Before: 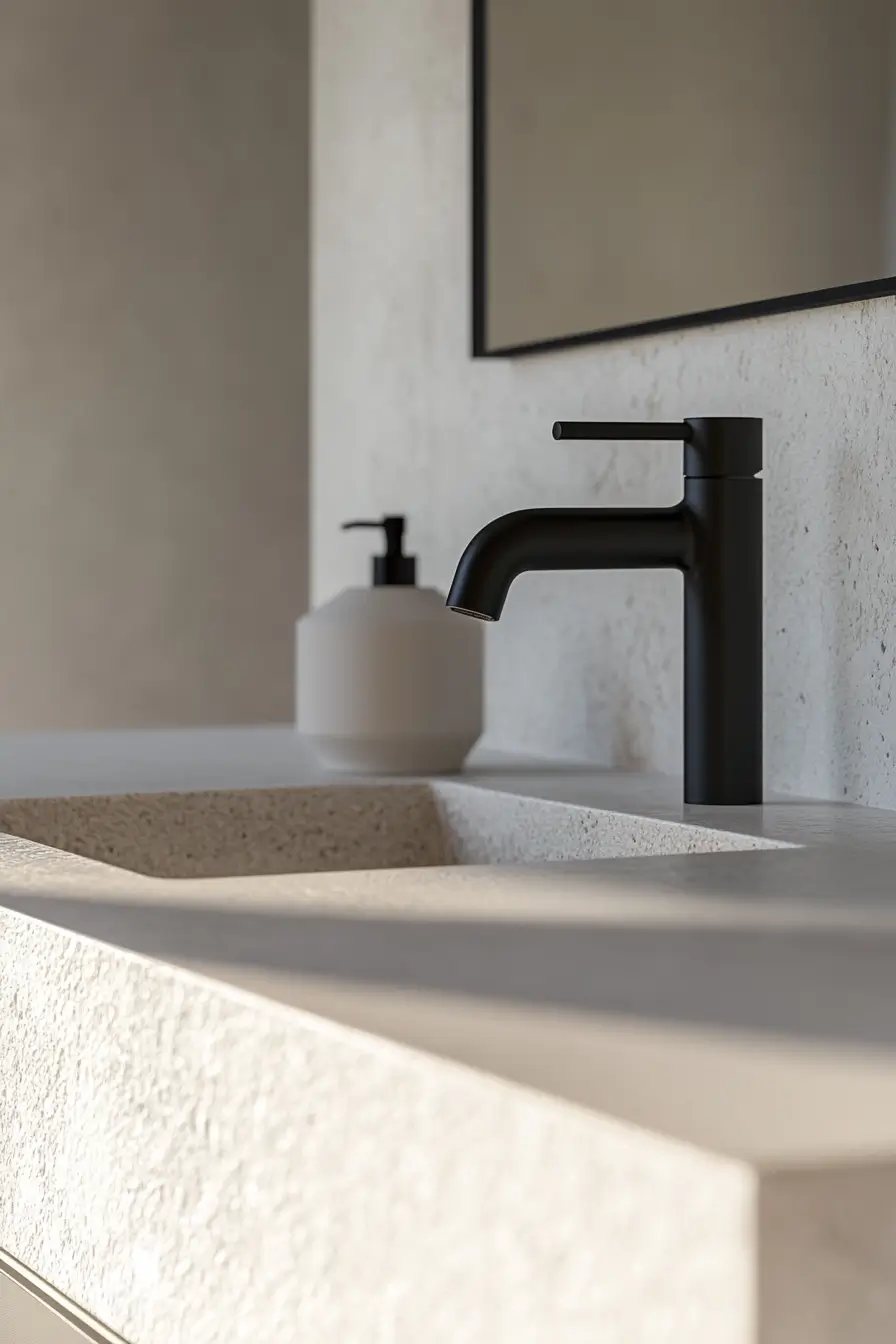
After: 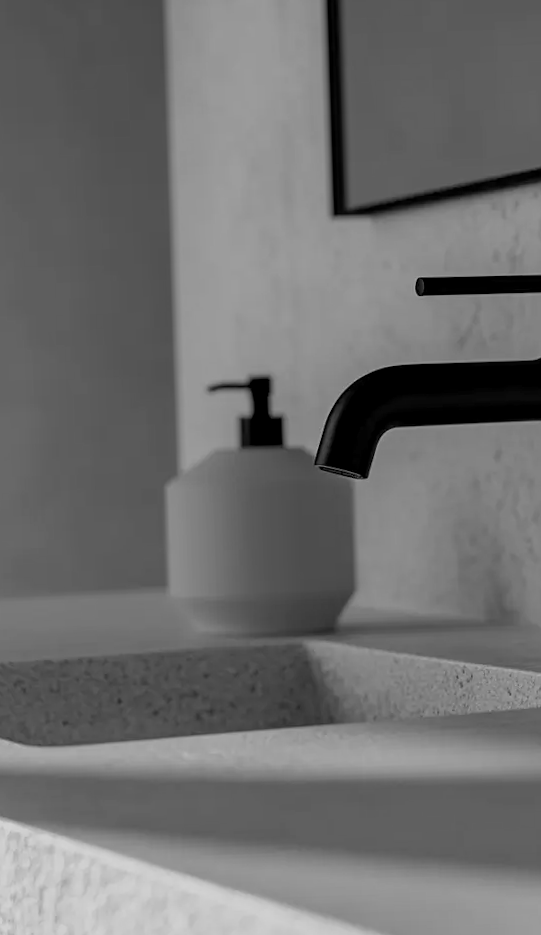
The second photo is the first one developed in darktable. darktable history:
rotate and perspective: rotation -1.77°, lens shift (horizontal) 0.004, automatic cropping off
monochrome: on, module defaults
tone equalizer: on, module defaults
color correction: highlights a* 17.03, highlights b* 0.205, shadows a* -15.38, shadows b* -14.56, saturation 1.5
exposure: black level correction 0.009, exposure -0.637 EV, compensate highlight preservation false
white balance: red 1.004, blue 1.096
crop: left 16.202%, top 11.208%, right 26.045%, bottom 20.557%
